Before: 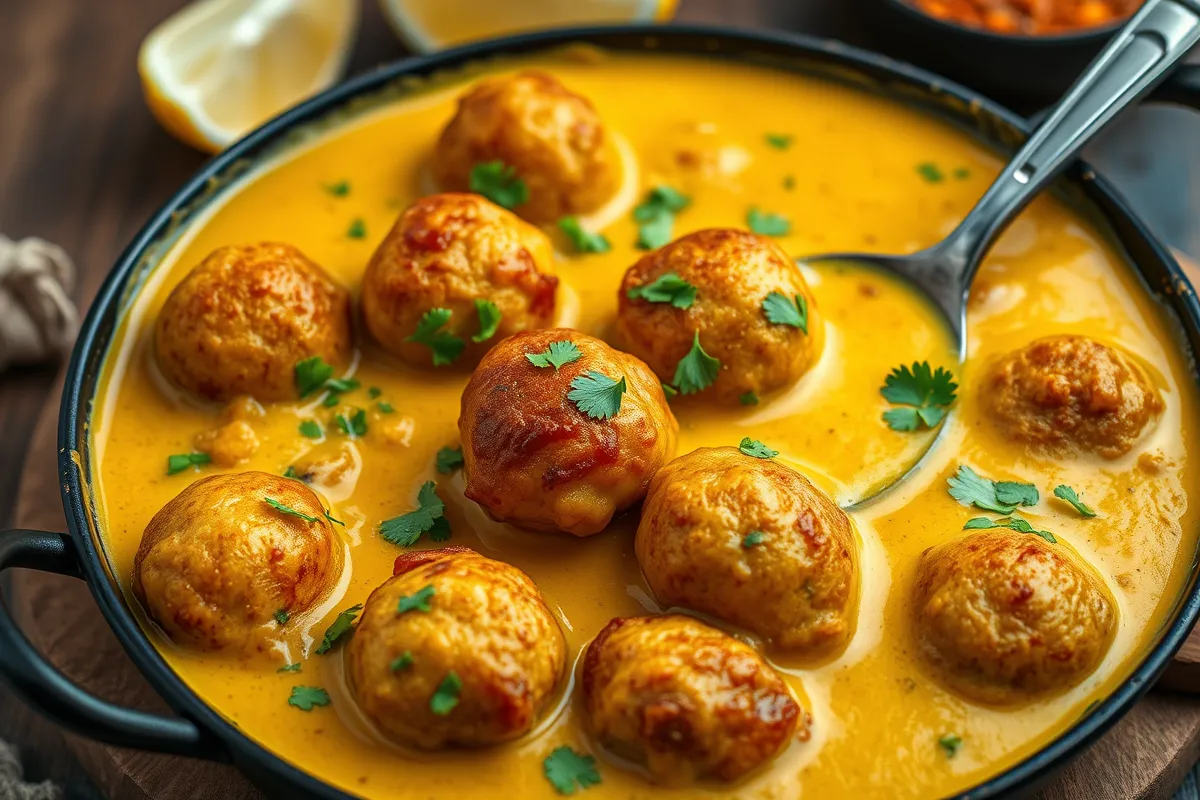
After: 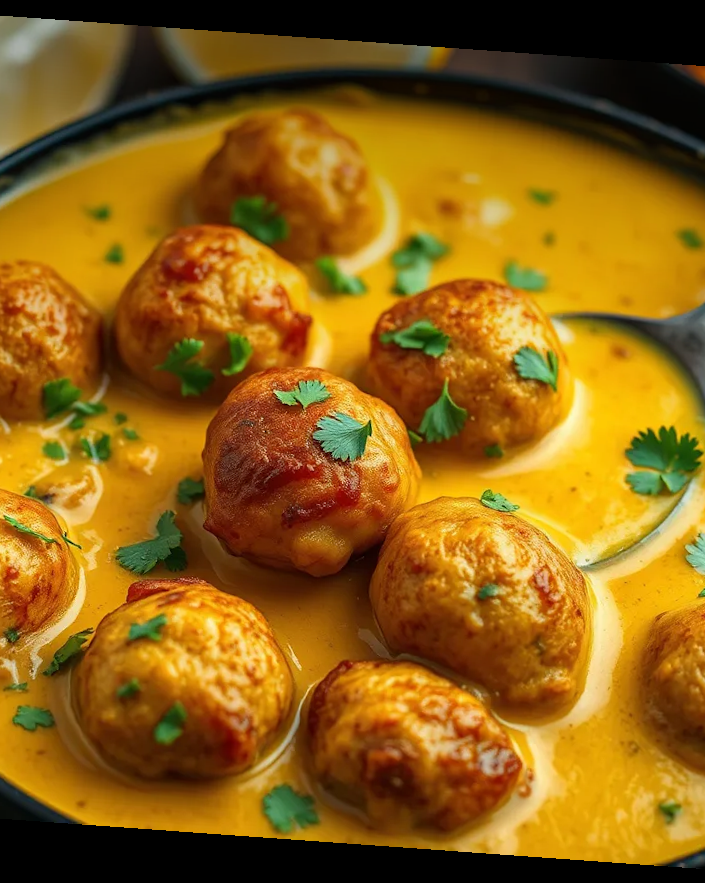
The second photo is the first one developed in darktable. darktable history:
crop and rotate: left 22.516%, right 21.234%
rotate and perspective: rotation 4.1°, automatic cropping off
vignetting: fall-off start 97.52%, fall-off radius 100%, brightness -0.574, saturation 0, center (-0.027, 0.404), width/height ratio 1.368, unbound false
